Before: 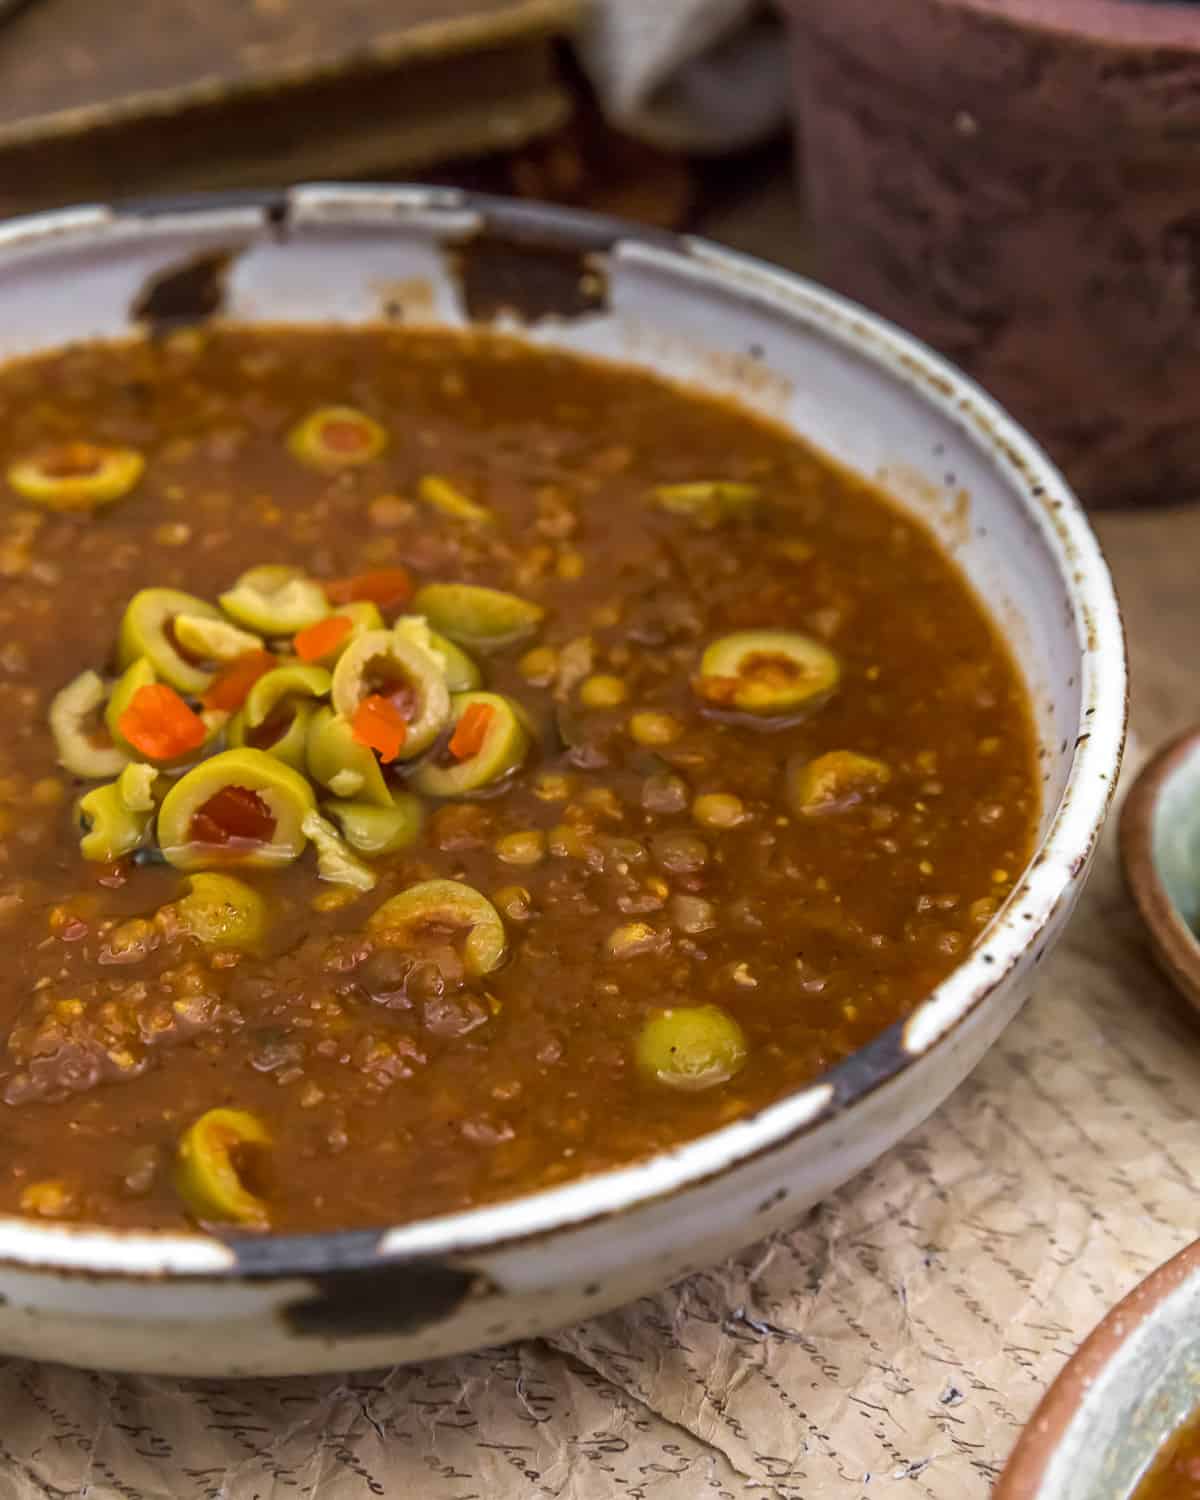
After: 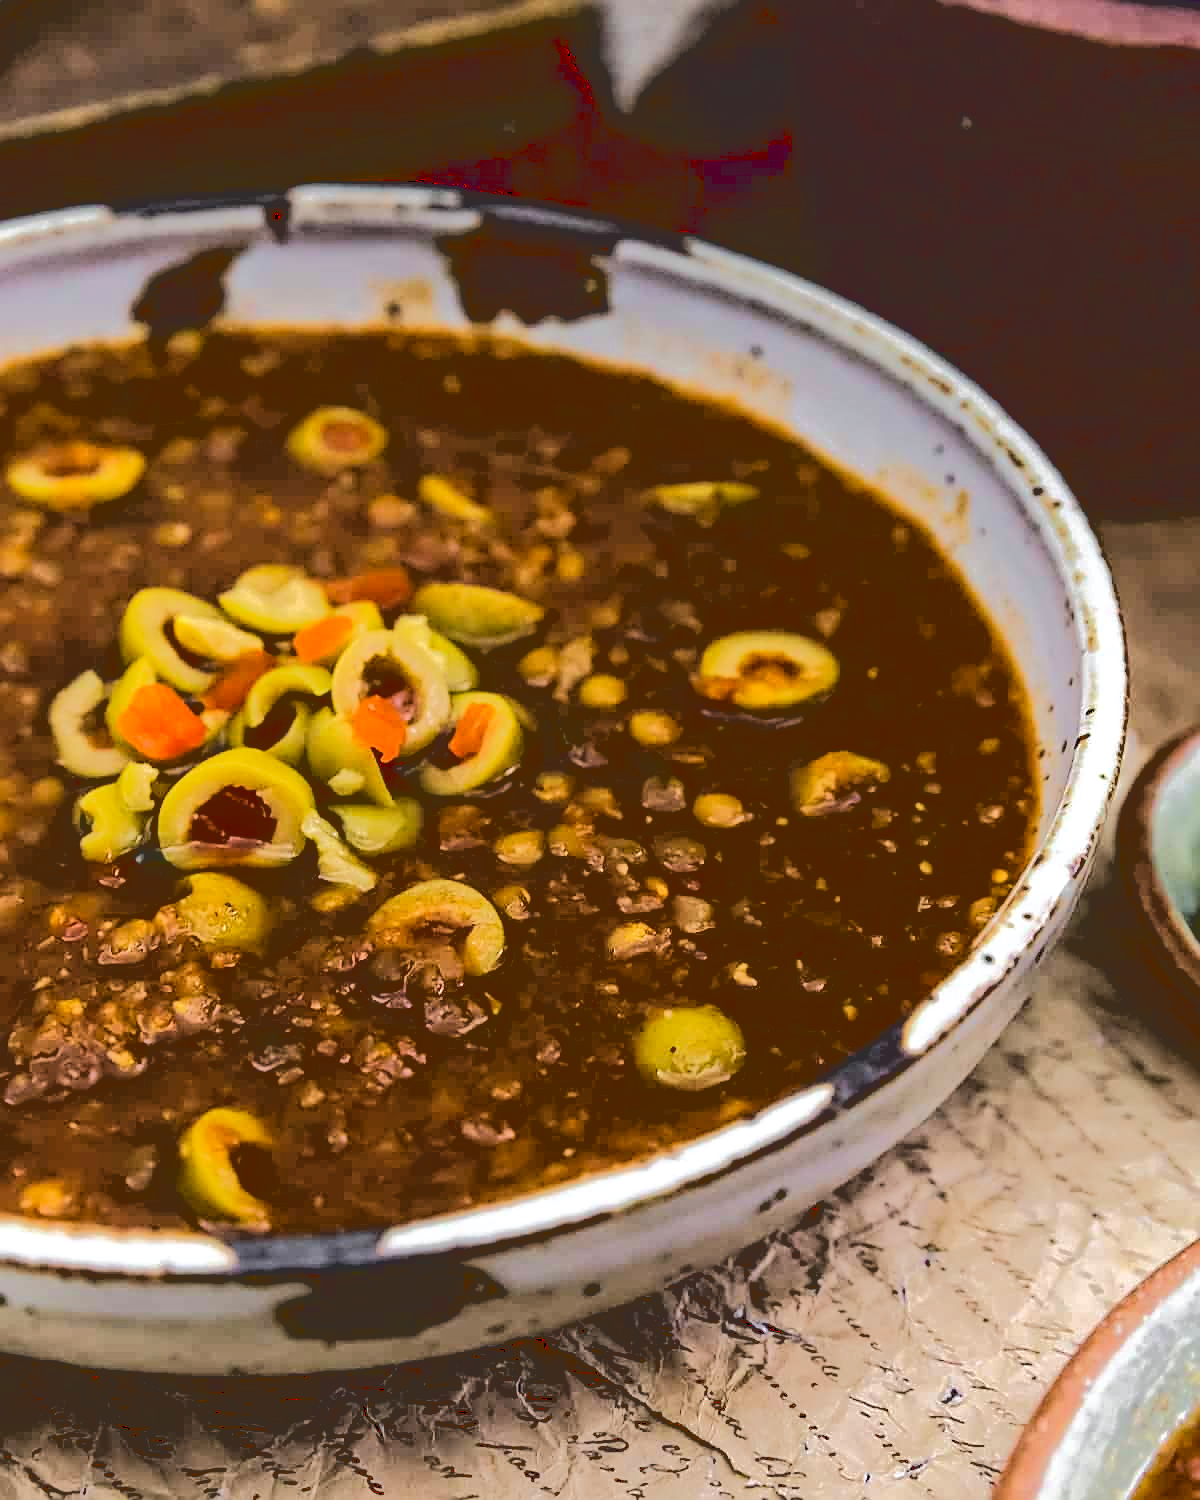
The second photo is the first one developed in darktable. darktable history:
sharpen: on, module defaults
base curve: curves: ch0 [(0.065, 0.026) (0.236, 0.358) (0.53, 0.546) (0.777, 0.841) (0.924, 0.992)], preserve colors average RGB
haze removal: compatibility mode true, adaptive false
